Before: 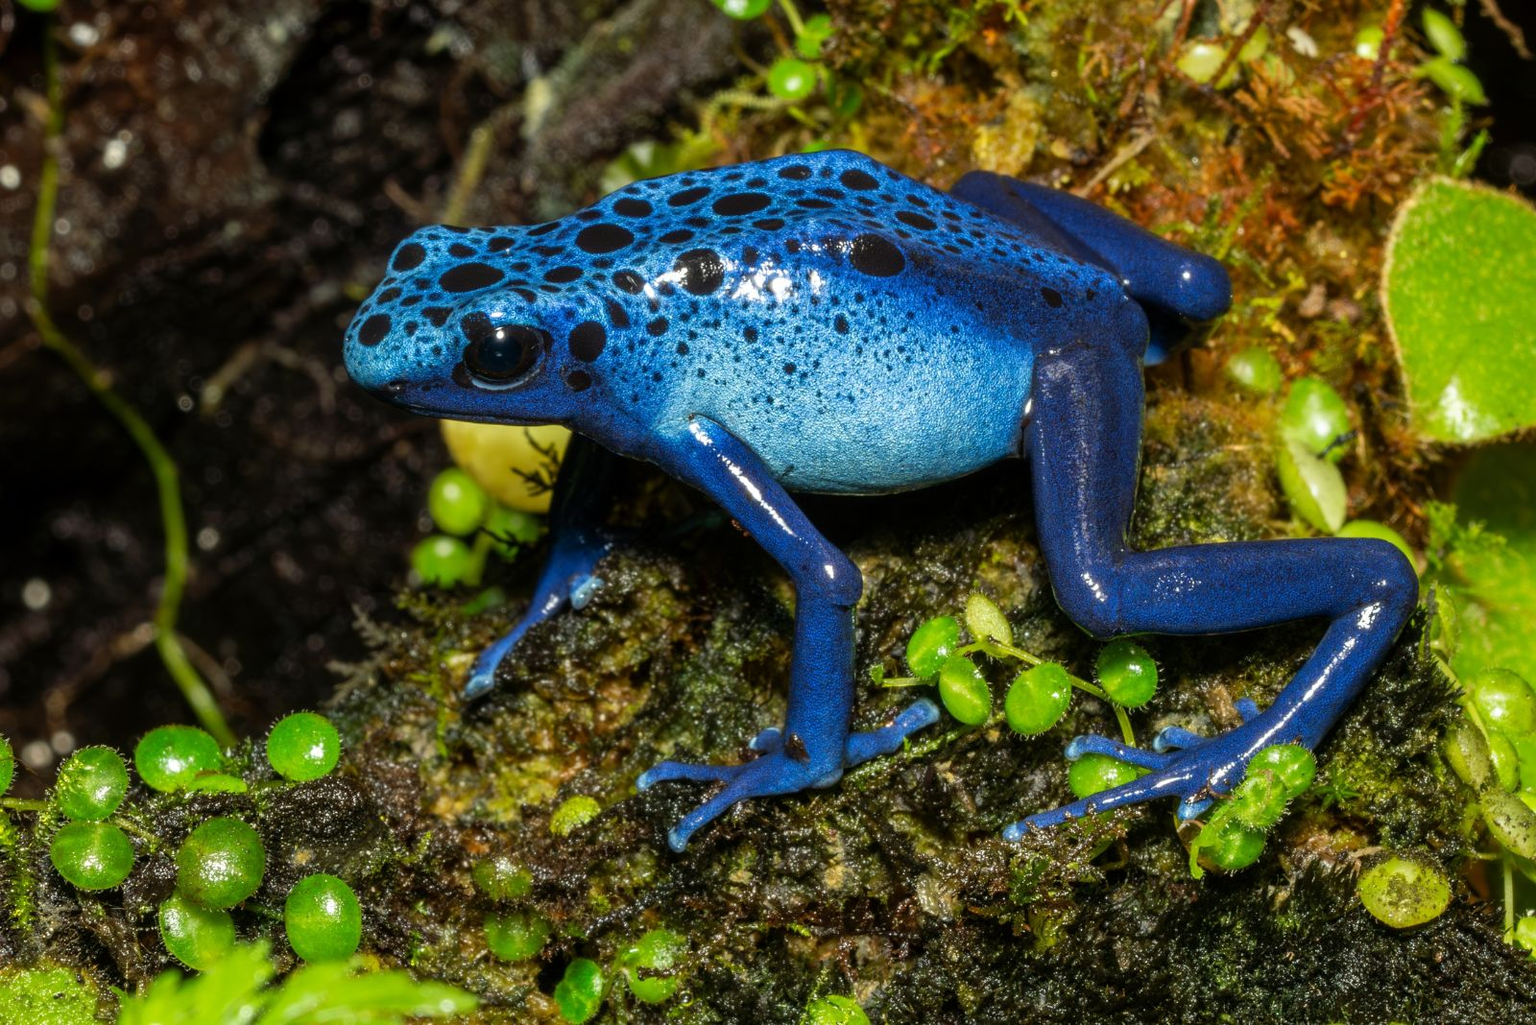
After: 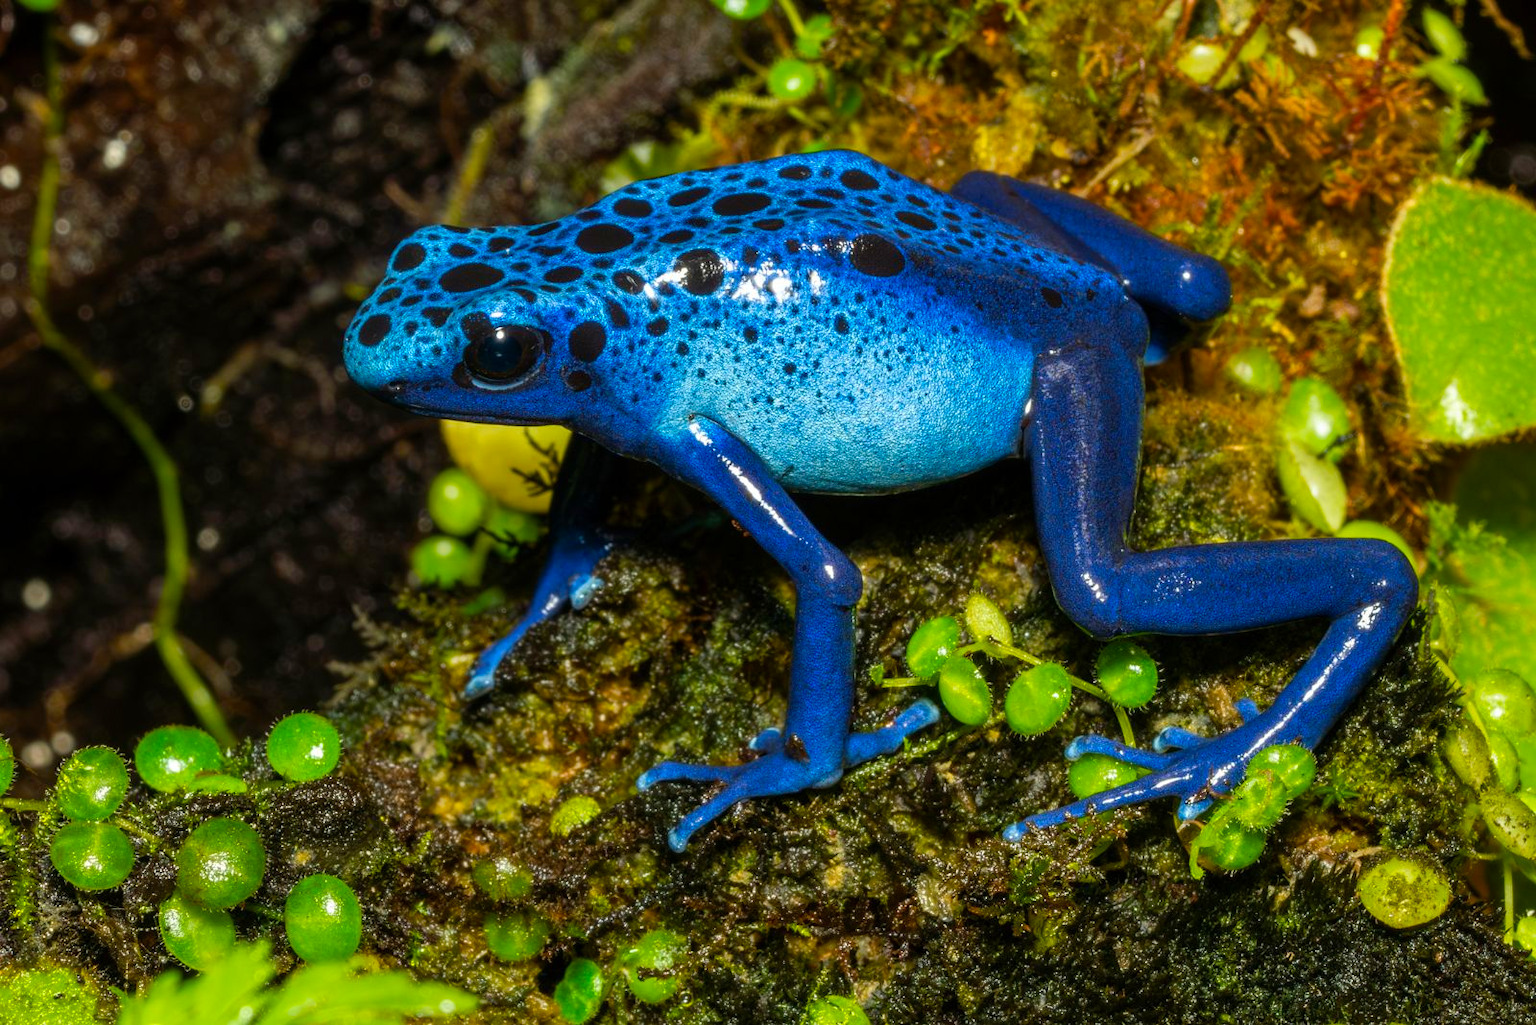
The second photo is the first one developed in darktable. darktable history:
color balance rgb: perceptual saturation grading › global saturation 1.839%, perceptual saturation grading › highlights -1.366%, perceptual saturation grading › mid-tones 4.416%, perceptual saturation grading › shadows 6.884%, global vibrance 39.317%
